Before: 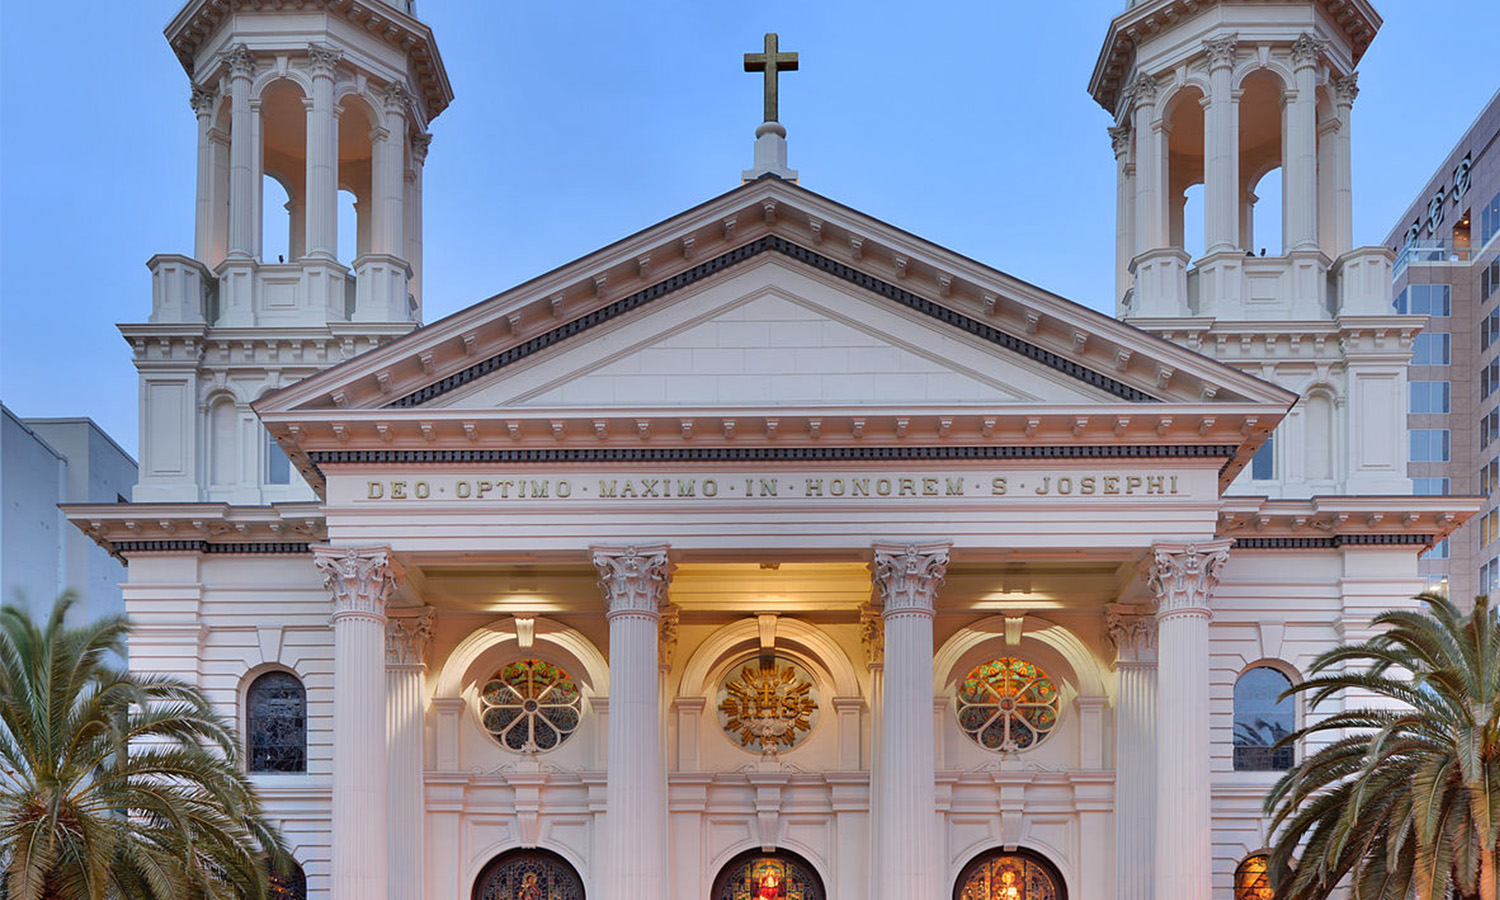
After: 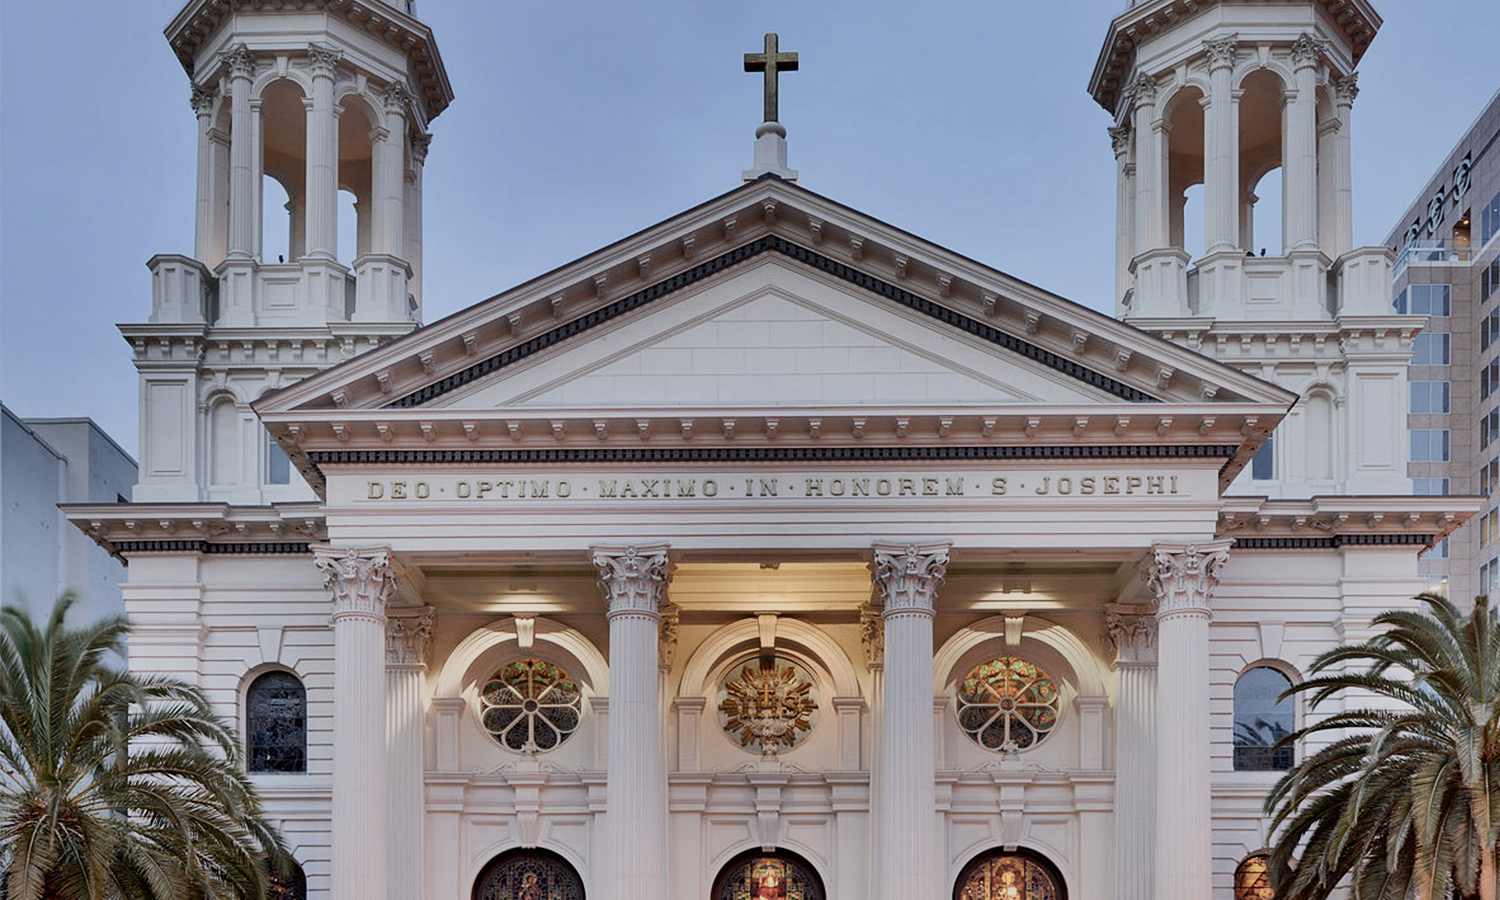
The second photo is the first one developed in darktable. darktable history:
contrast brightness saturation: contrast 0.255, saturation -0.306
filmic rgb: black relative exposure -7.65 EV, white relative exposure 4.56 EV, hardness 3.61
shadows and highlights: on, module defaults
color zones: curves: ch1 [(0, 0.469) (0.001, 0.469) (0.12, 0.446) (0.248, 0.469) (0.5, 0.5) (0.748, 0.5) (0.999, 0.469) (1, 0.469)]
